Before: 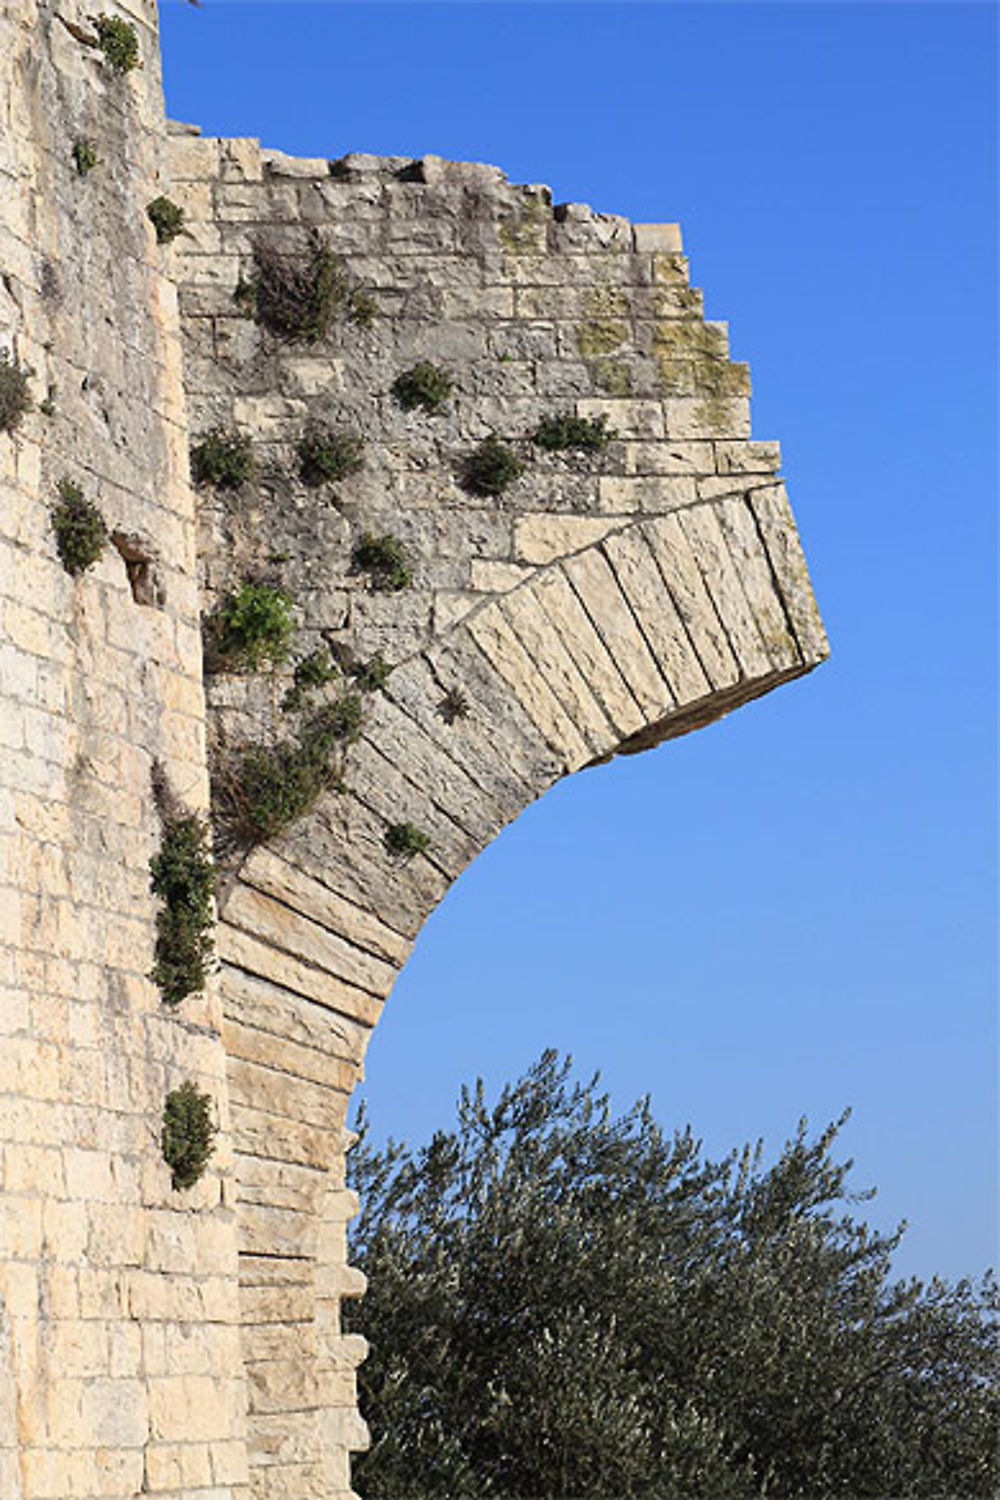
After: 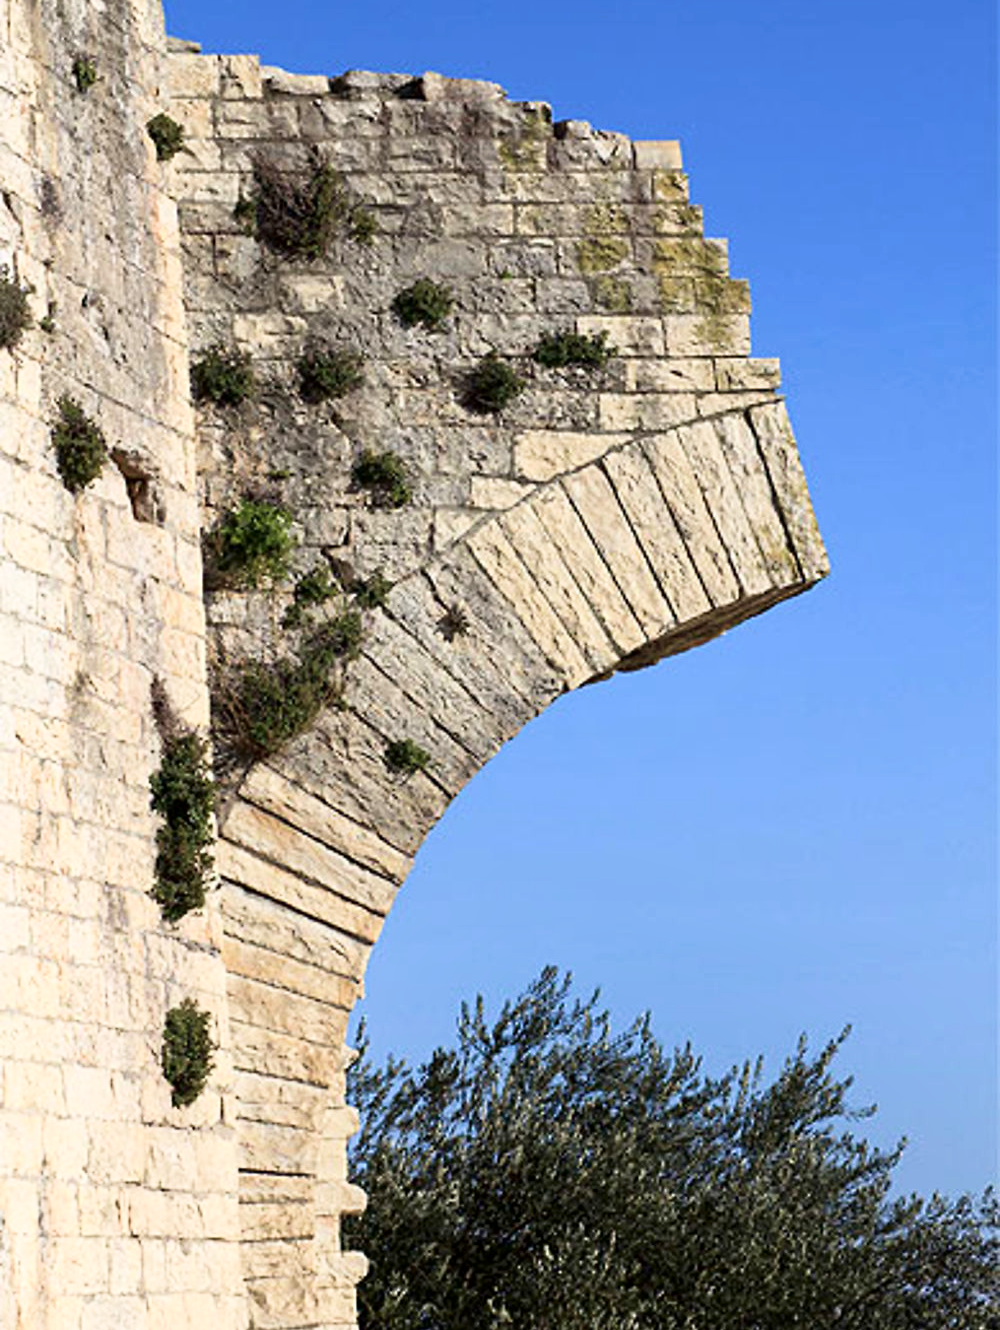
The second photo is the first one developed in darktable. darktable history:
local contrast: mode bilateral grid, contrast 20, coarseness 51, detail 119%, midtone range 0.2
crop and rotate: top 5.539%, bottom 5.773%
shadows and highlights: shadows -60.9, white point adjustment -5.08, highlights 62.17
velvia: on, module defaults
